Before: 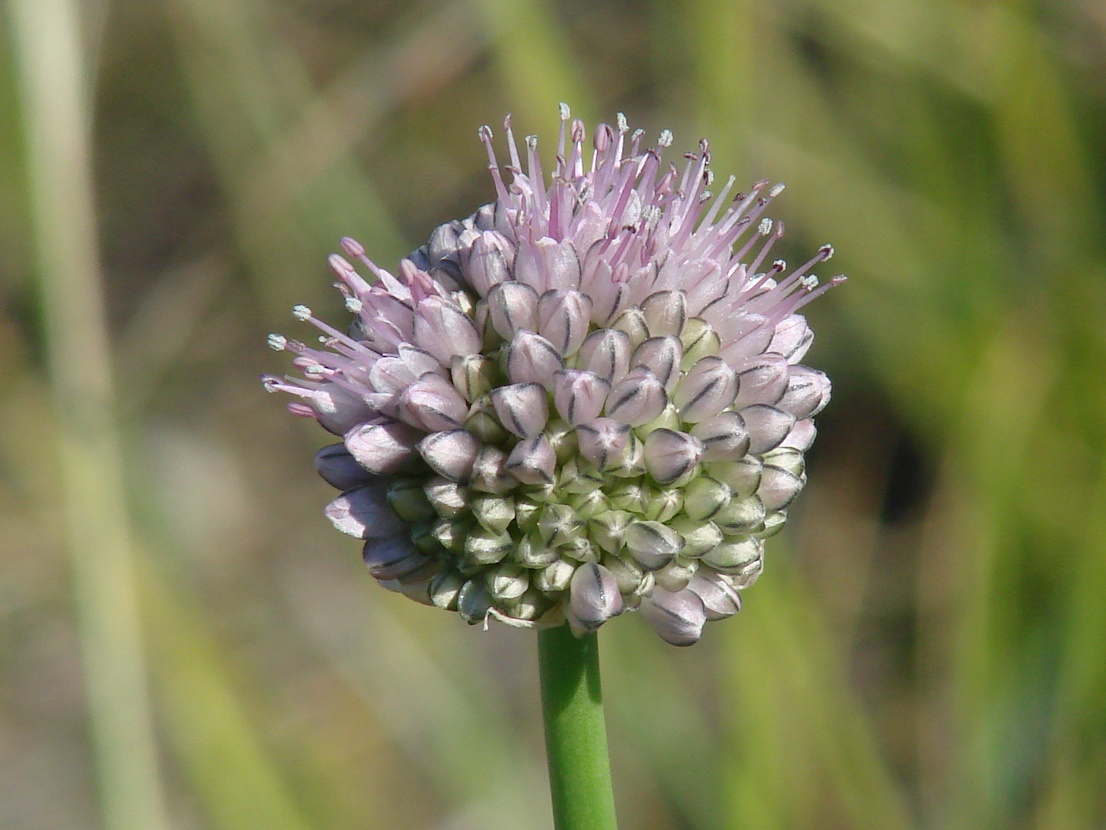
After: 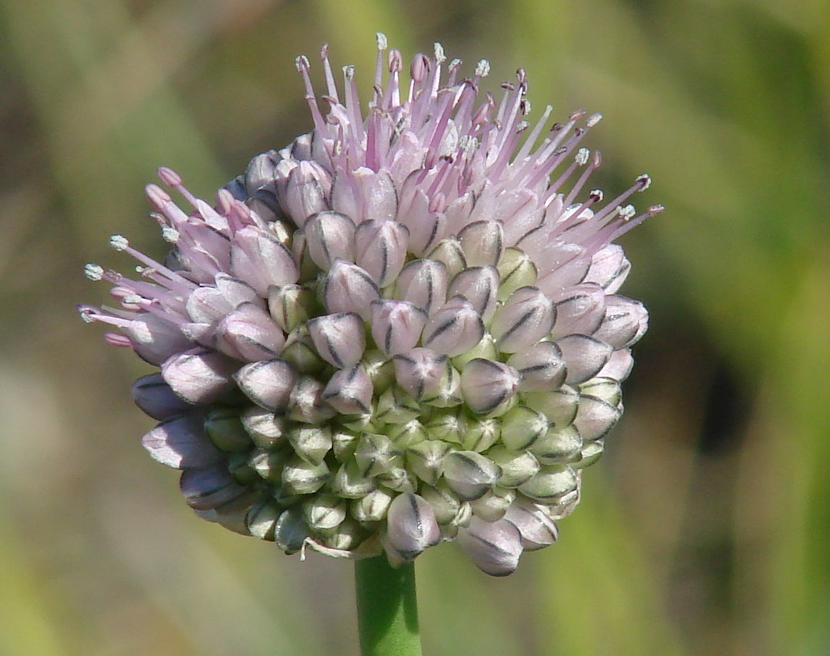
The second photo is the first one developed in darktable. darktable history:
crop: left 16.578%, top 8.453%, right 8.362%, bottom 12.476%
